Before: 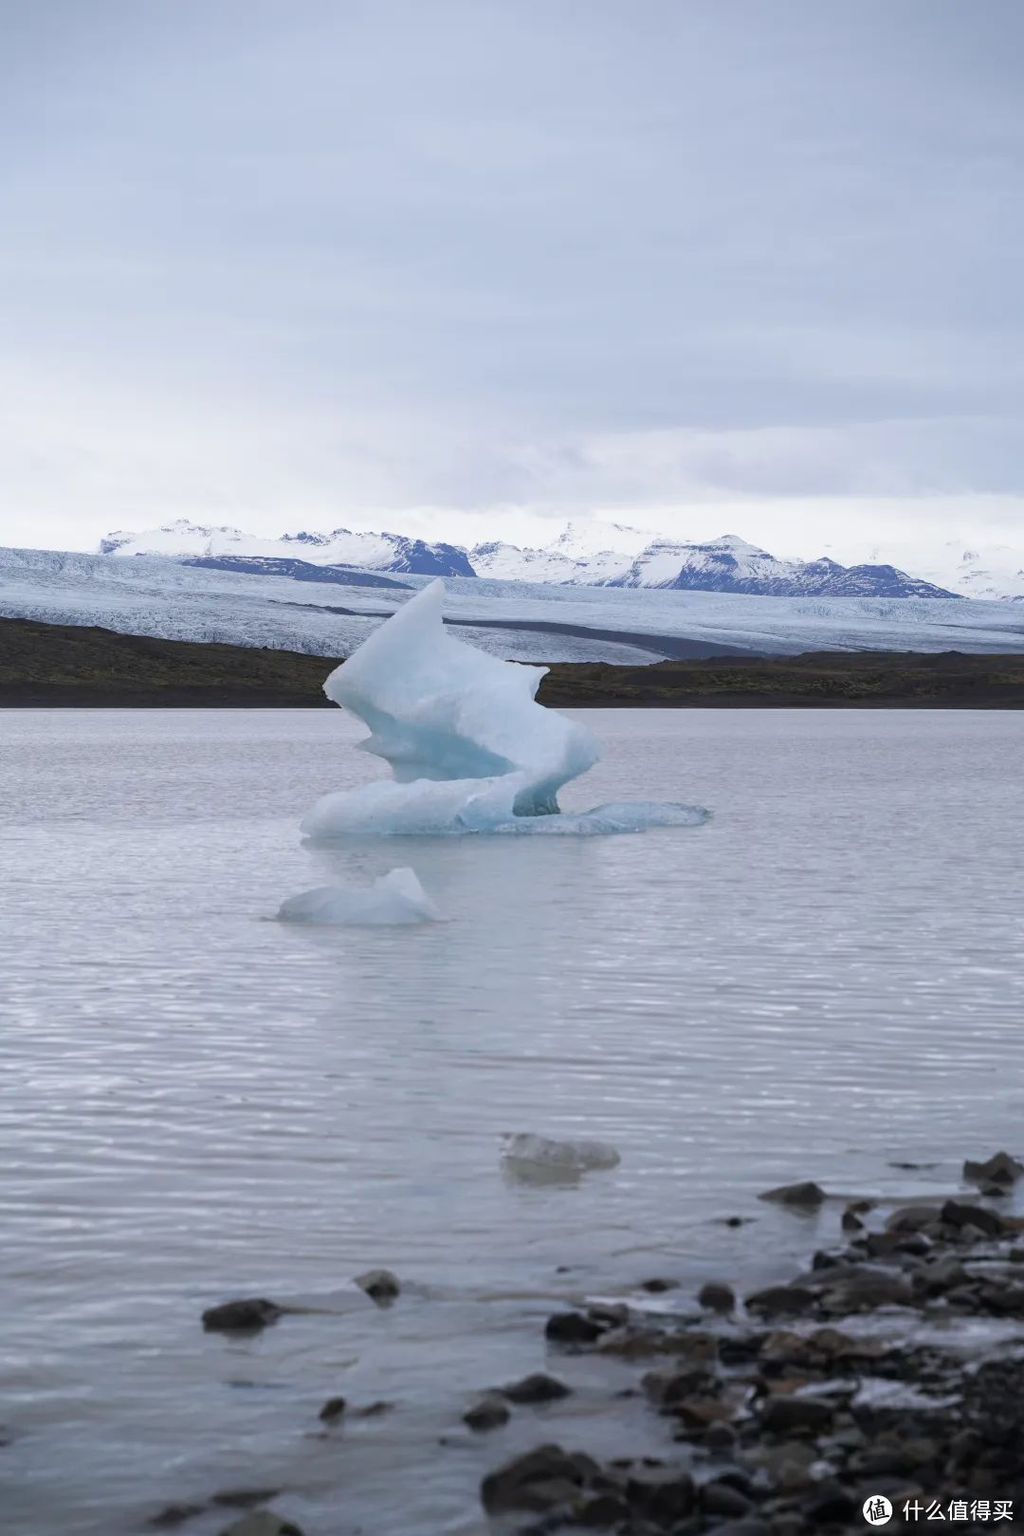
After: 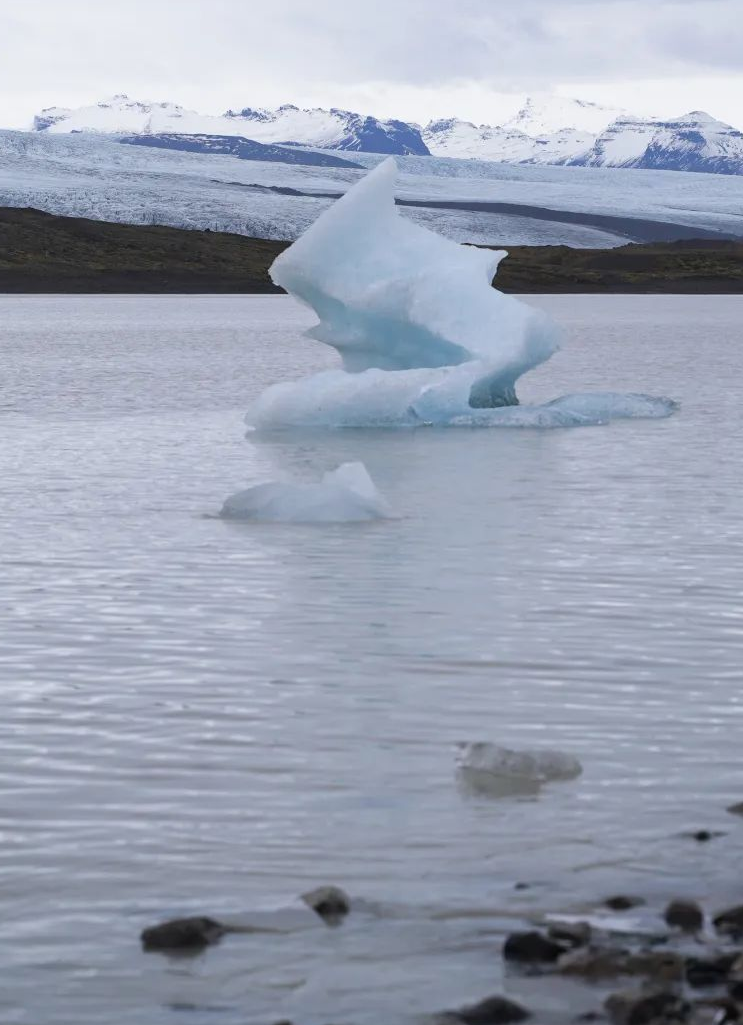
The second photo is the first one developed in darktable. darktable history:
crop: left 6.729%, top 28.01%, right 24.393%, bottom 8.664%
